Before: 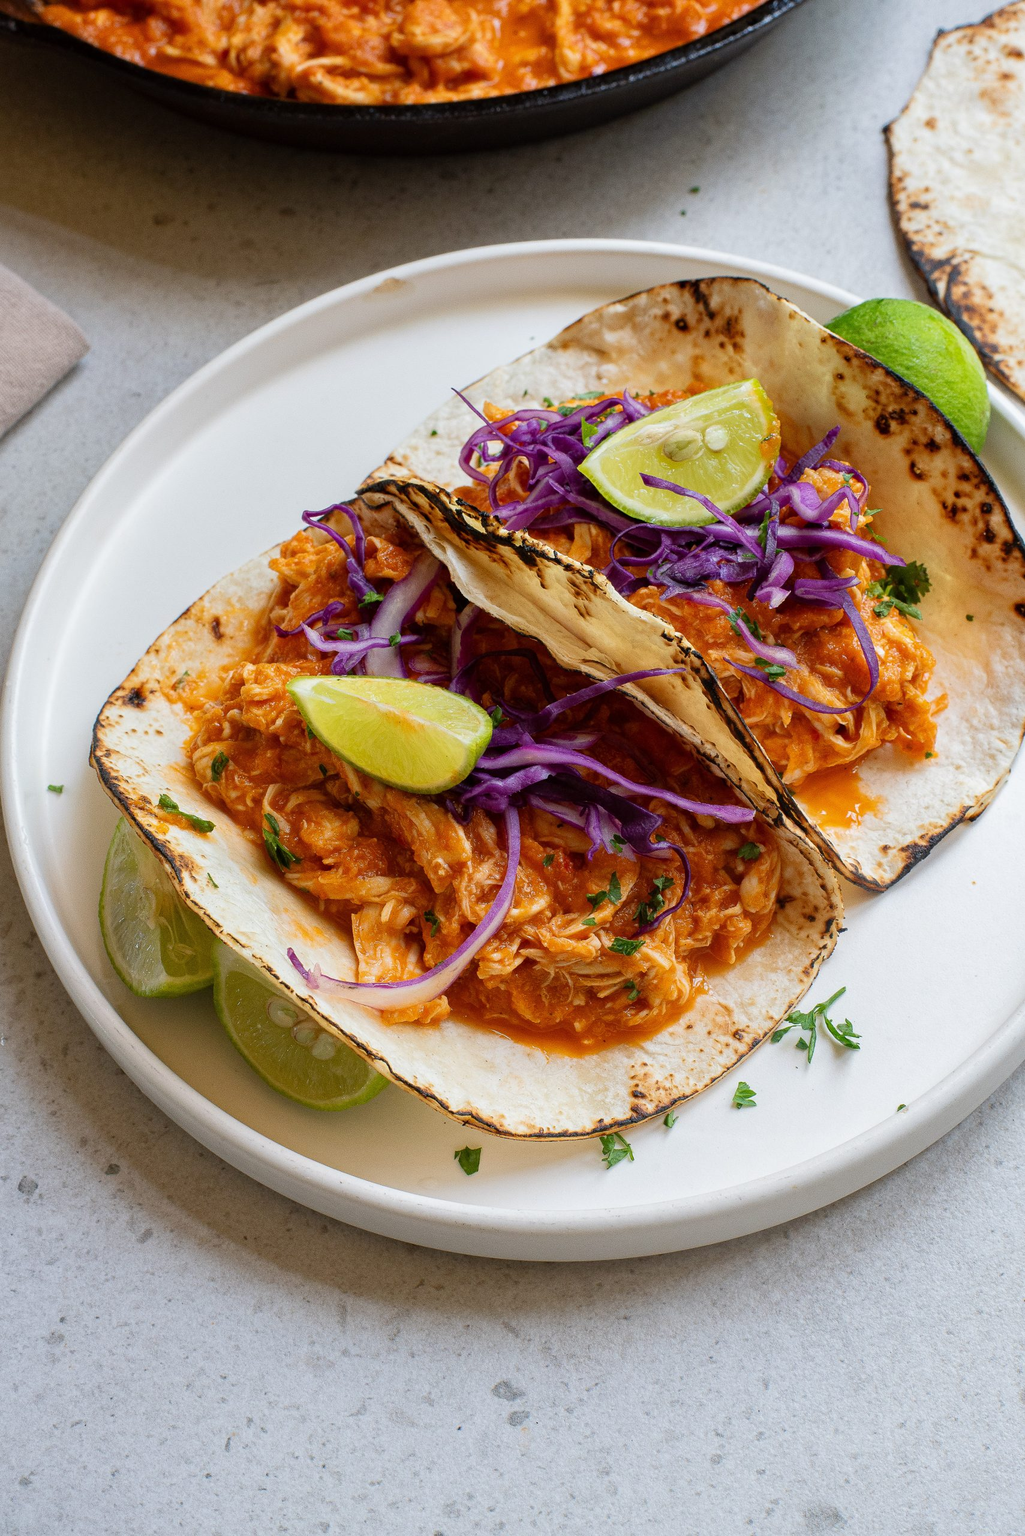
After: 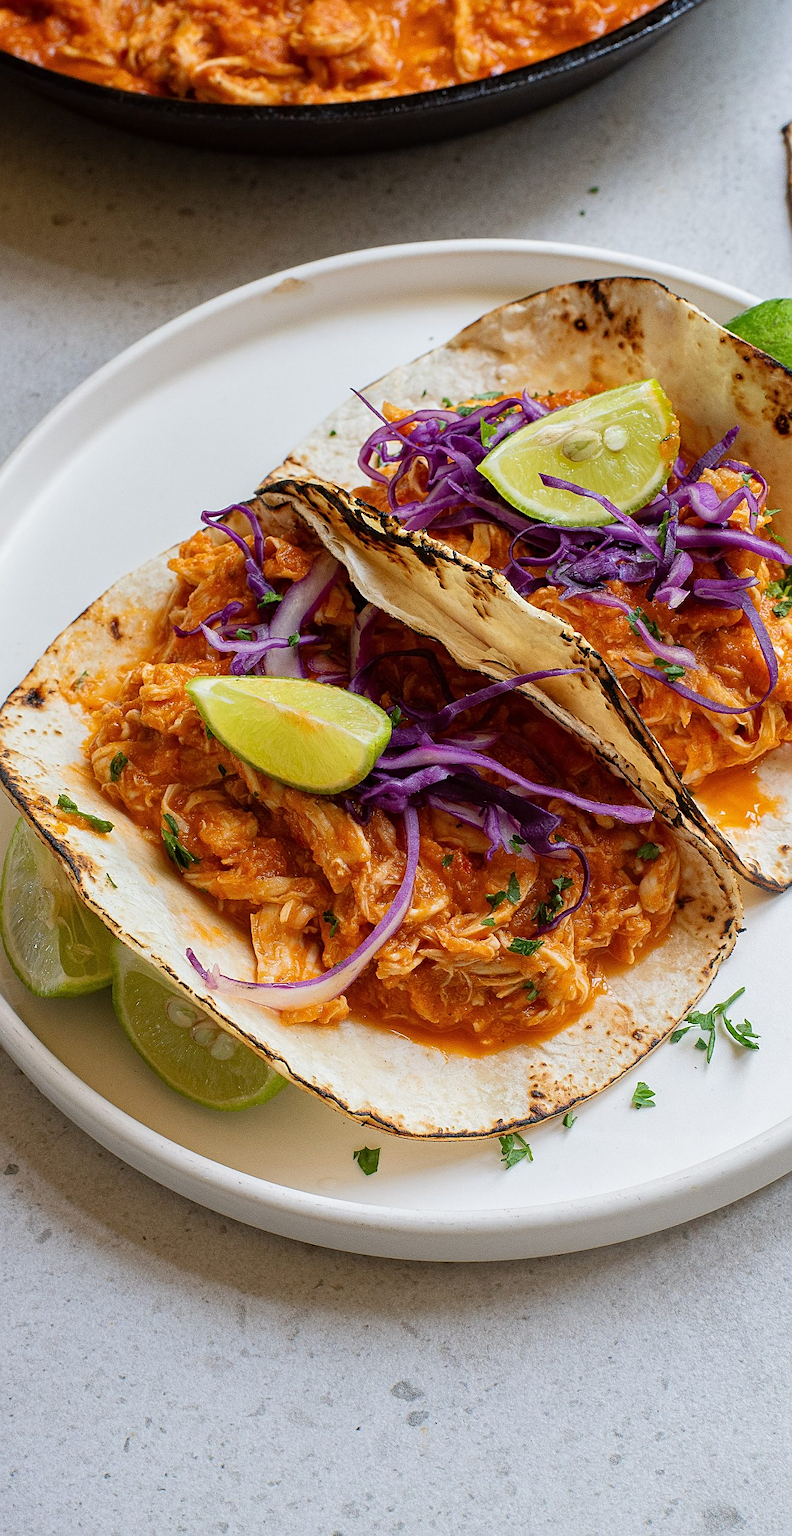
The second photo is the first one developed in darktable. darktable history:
crop: left 9.897%, right 12.812%
sharpen: on, module defaults
